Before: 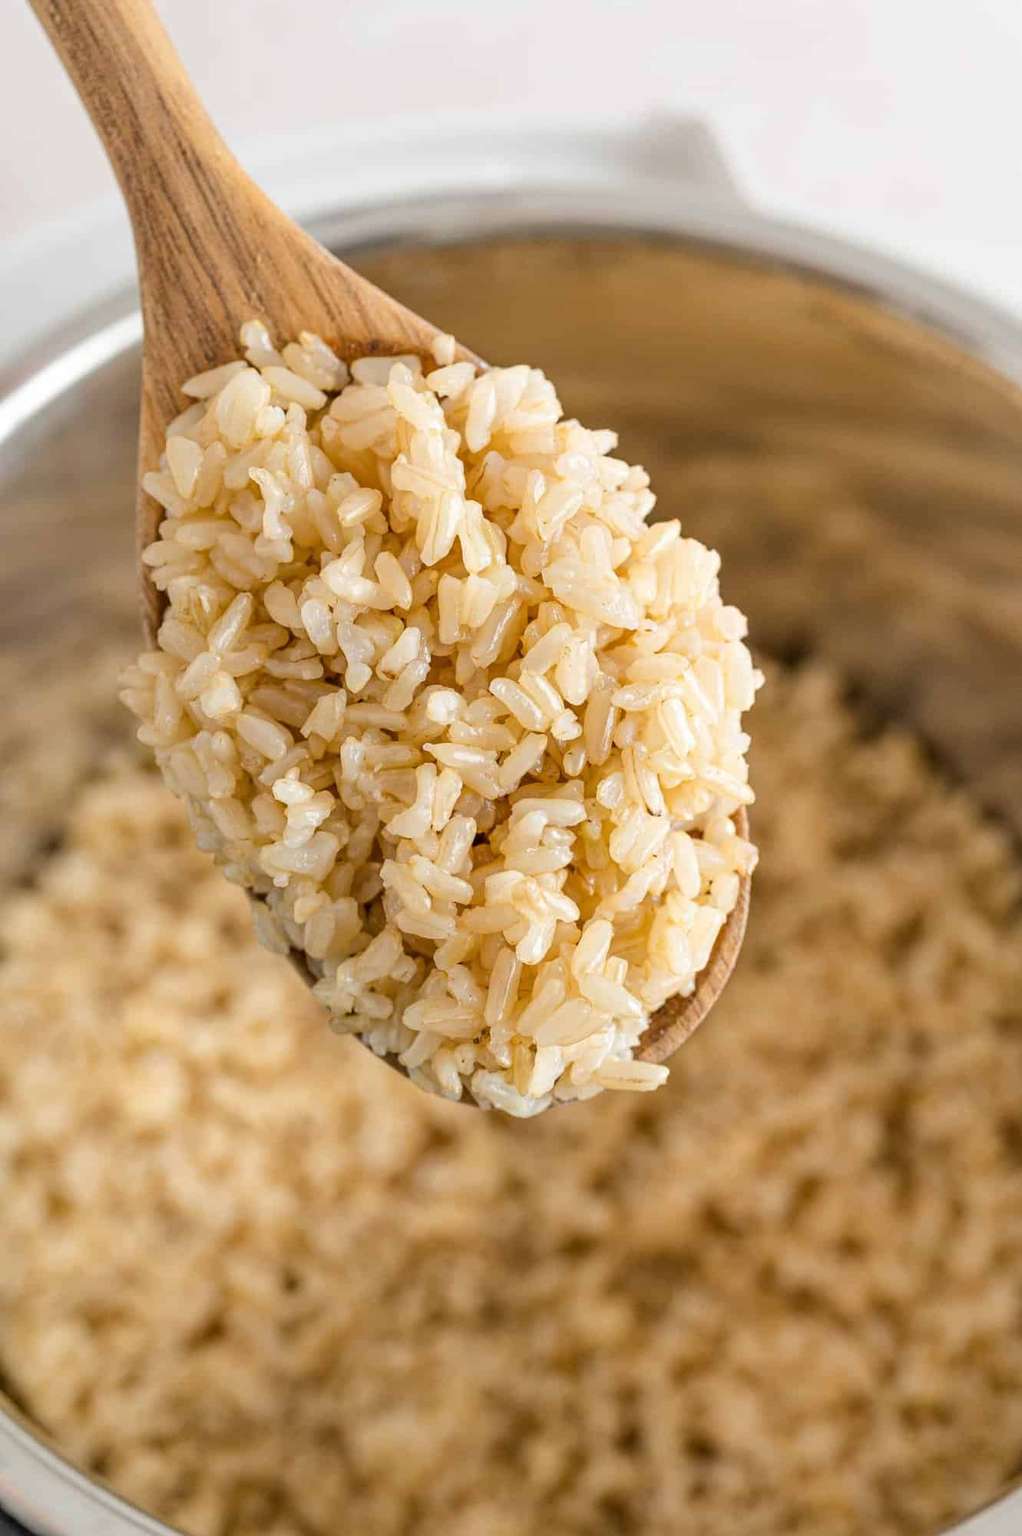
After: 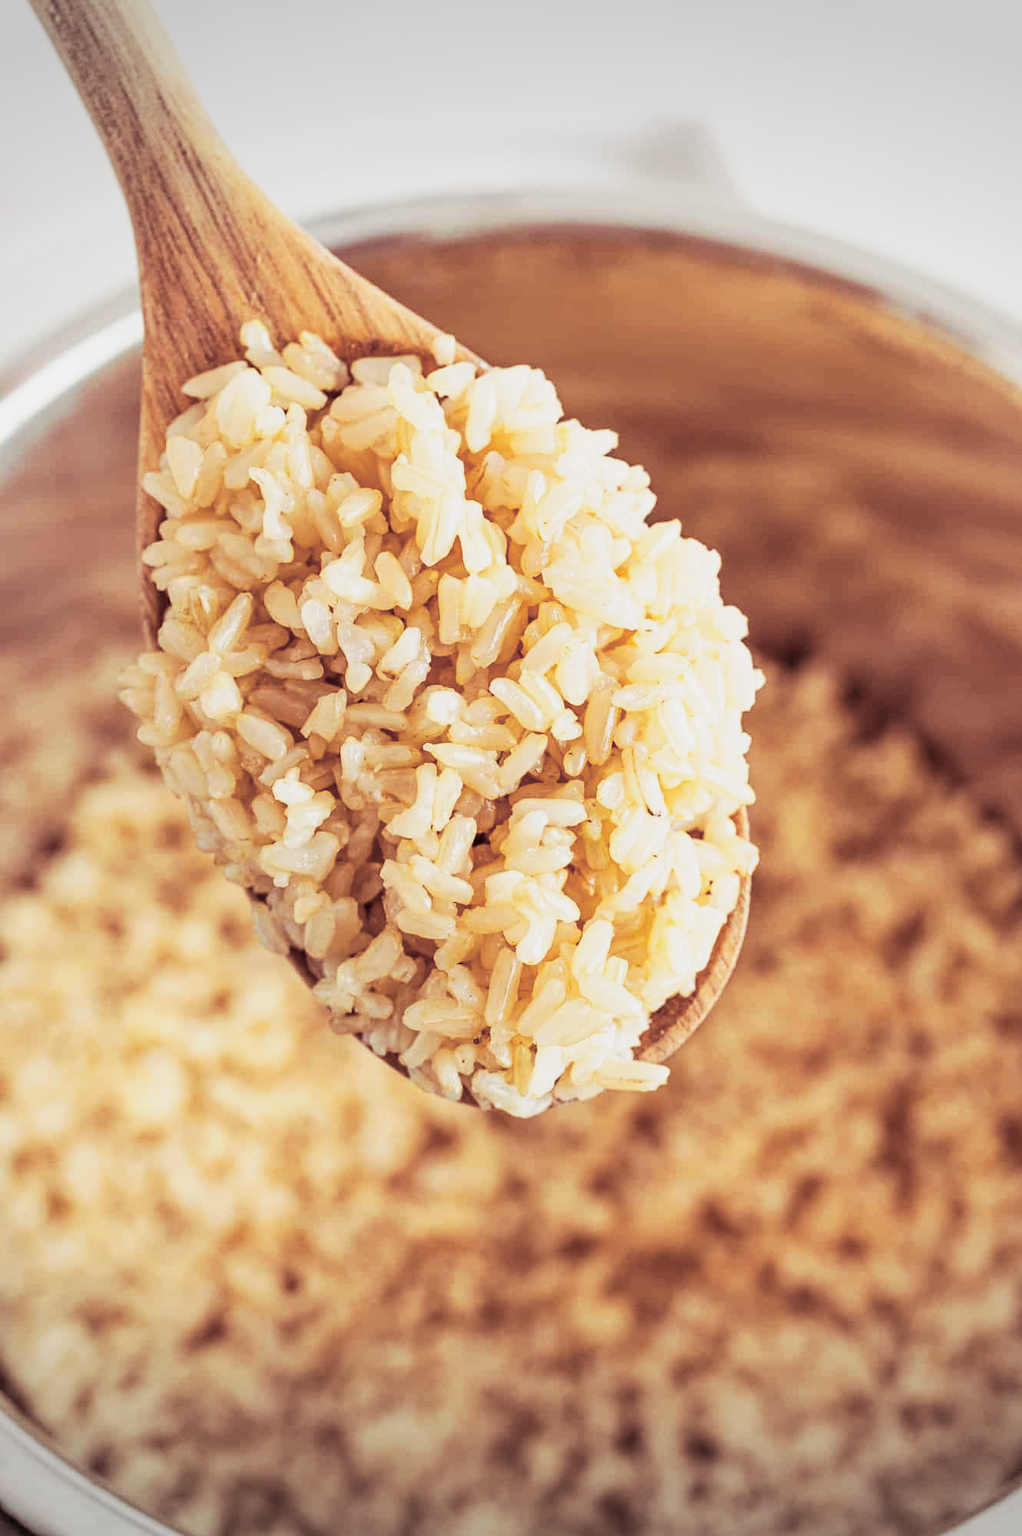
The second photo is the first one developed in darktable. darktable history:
split-toning: highlights › hue 187.2°, highlights › saturation 0.83, balance -68.05, compress 56.43%
base curve: curves: ch0 [(0, 0) (0.088, 0.125) (0.176, 0.251) (0.354, 0.501) (0.613, 0.749) (1, 0.877)], preserve colors none
vignetting: fall-off start 100%, brightness -0.282, width/height ratio 1.31
